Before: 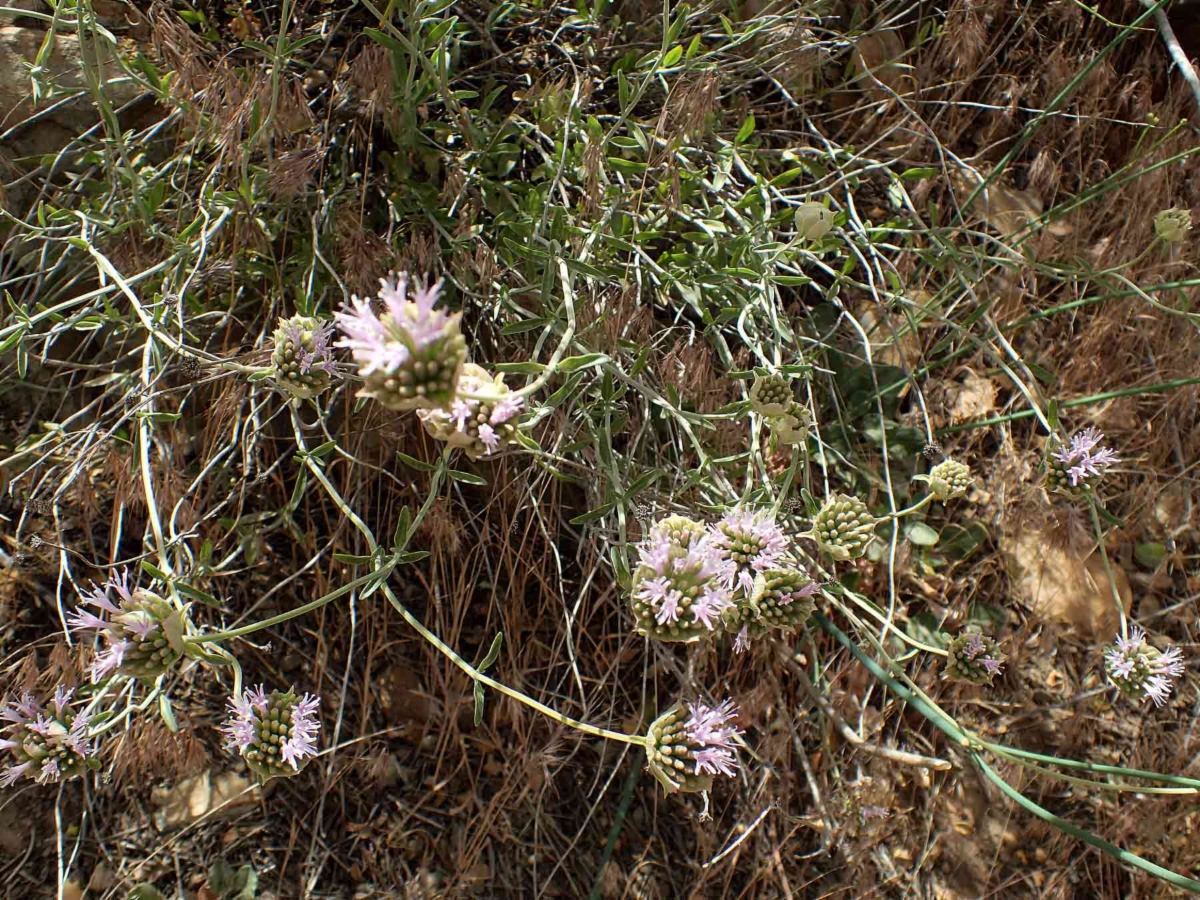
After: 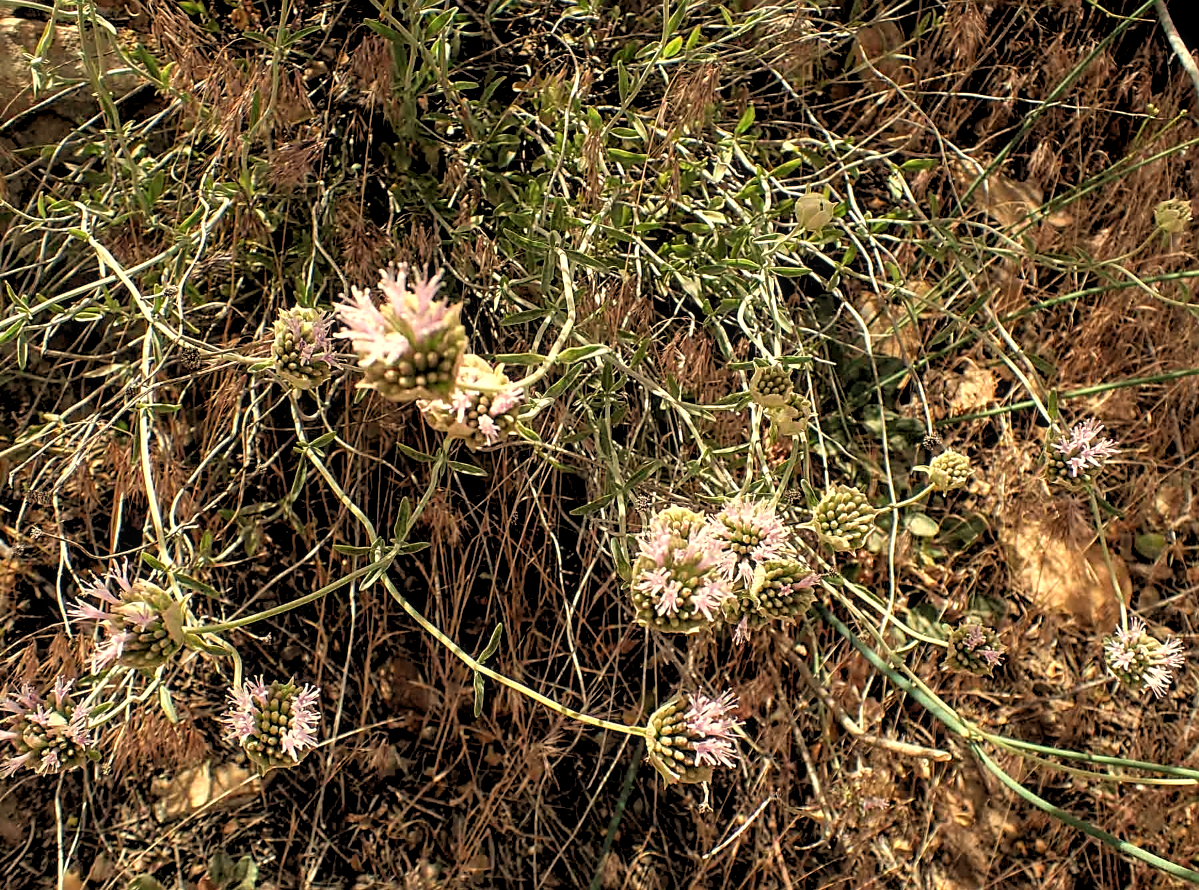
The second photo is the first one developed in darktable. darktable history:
sharpen: on, module defaults
crop: top 1.049%, right 0.001%
white balance: red 1.123, blue 0.83
local contrast: on, module defaults
rgb levels: levels [[0.01, 0.419, 0.839], [0, 0.5, 1], [0, 0.5, 1]]
